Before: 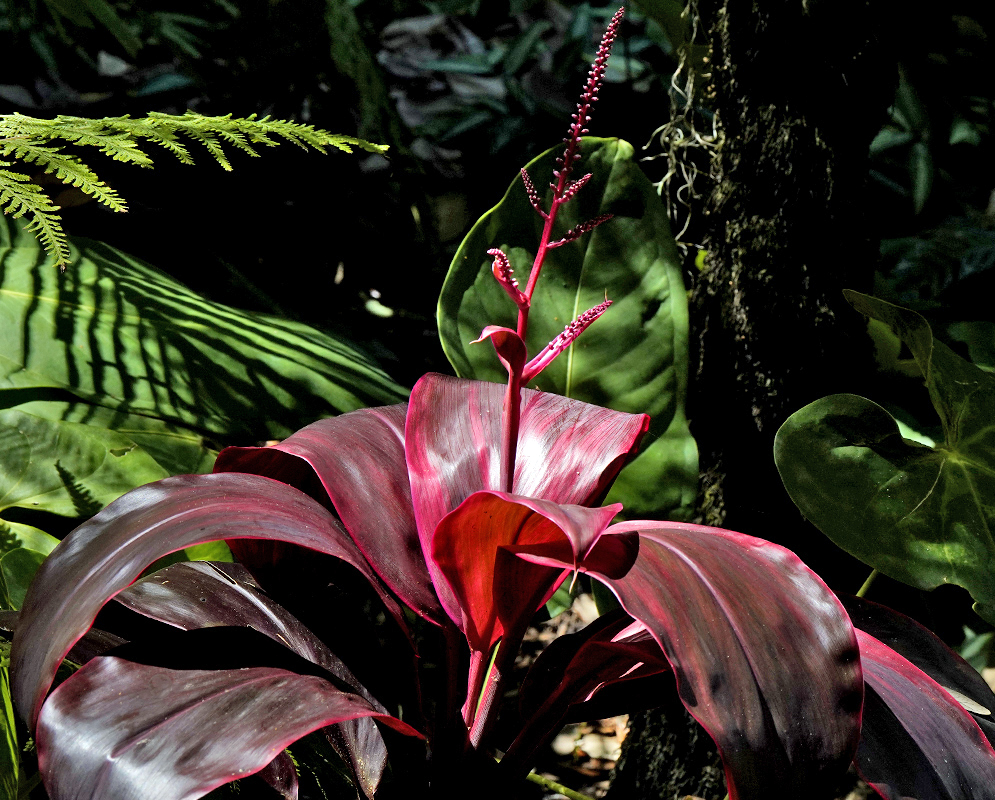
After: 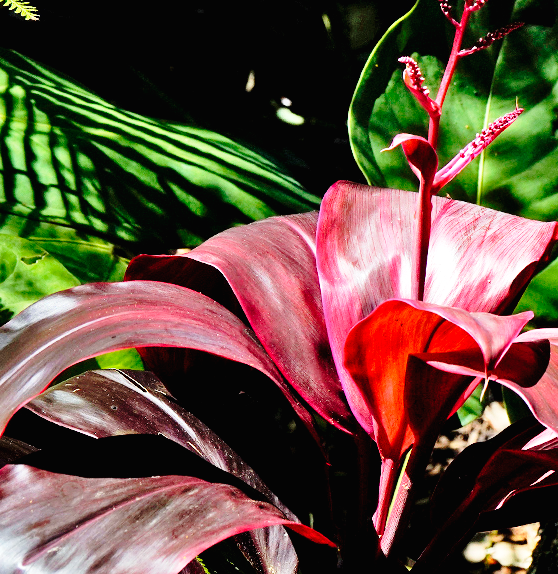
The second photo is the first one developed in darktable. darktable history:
exposure: black level correction -0.001, exposure 0.079 EV, compensate exposure bias true, compensate highlight preservation false
crop: left 9.038%, top 24.009%, right 34.873%, bottom 4.152%
base curve: curves: ch0 [(0, 0) (0.028, 0.03) (0.121, 0.232) (0.46, 0.748) (0.859, 0.968) (1, 1)], preserve colors none
